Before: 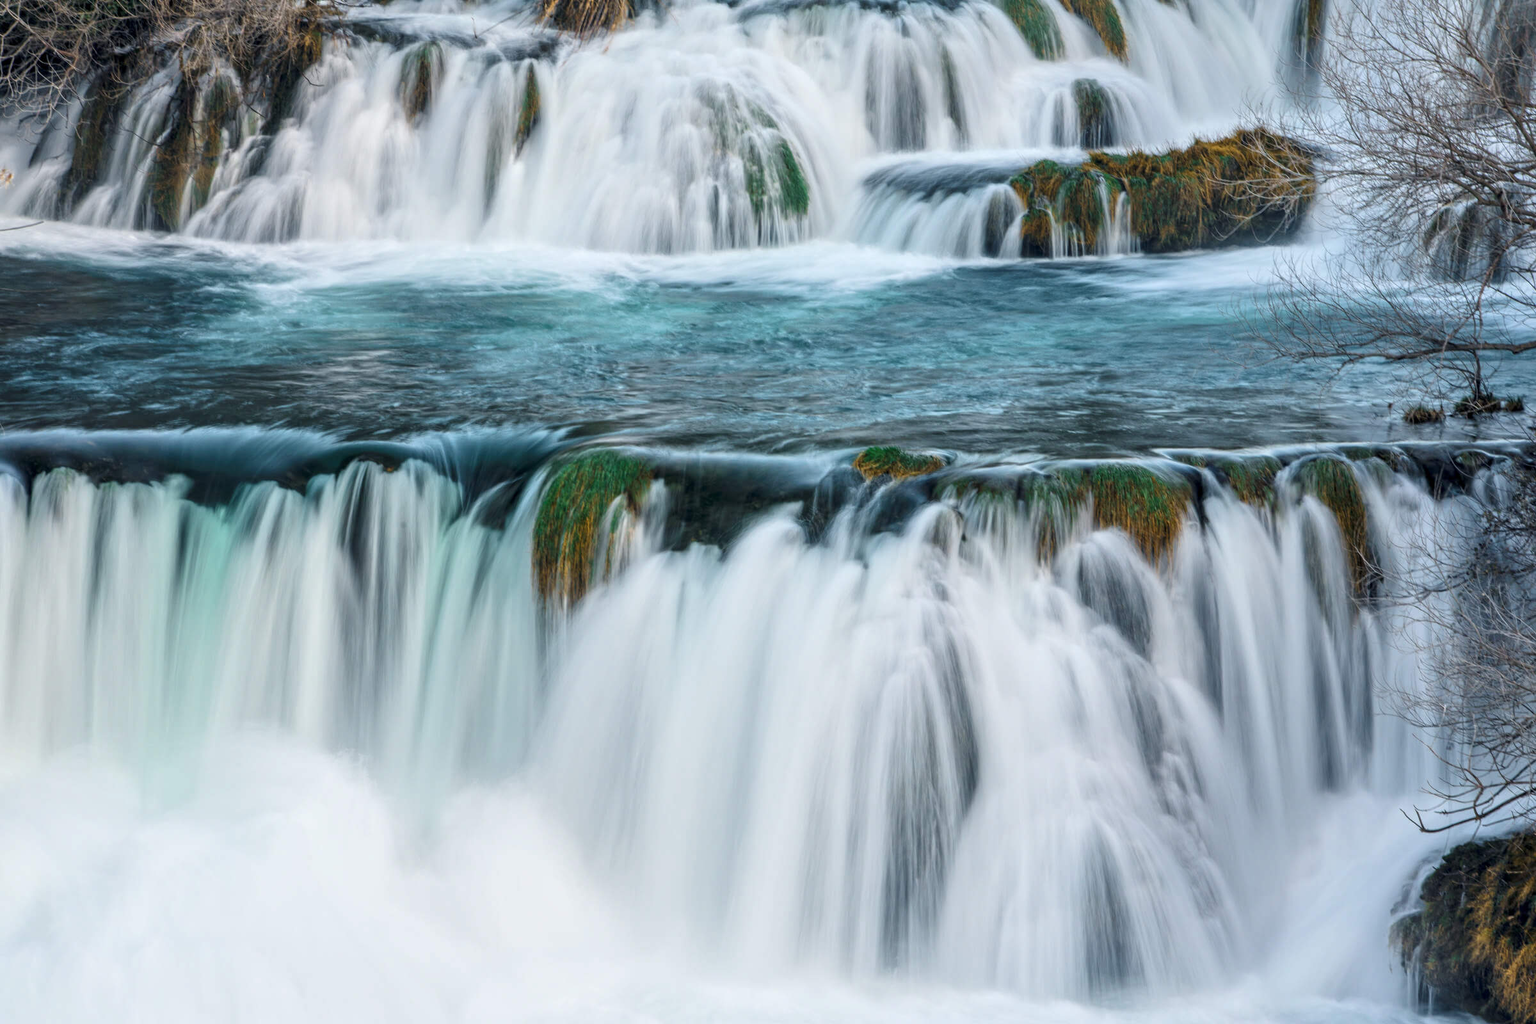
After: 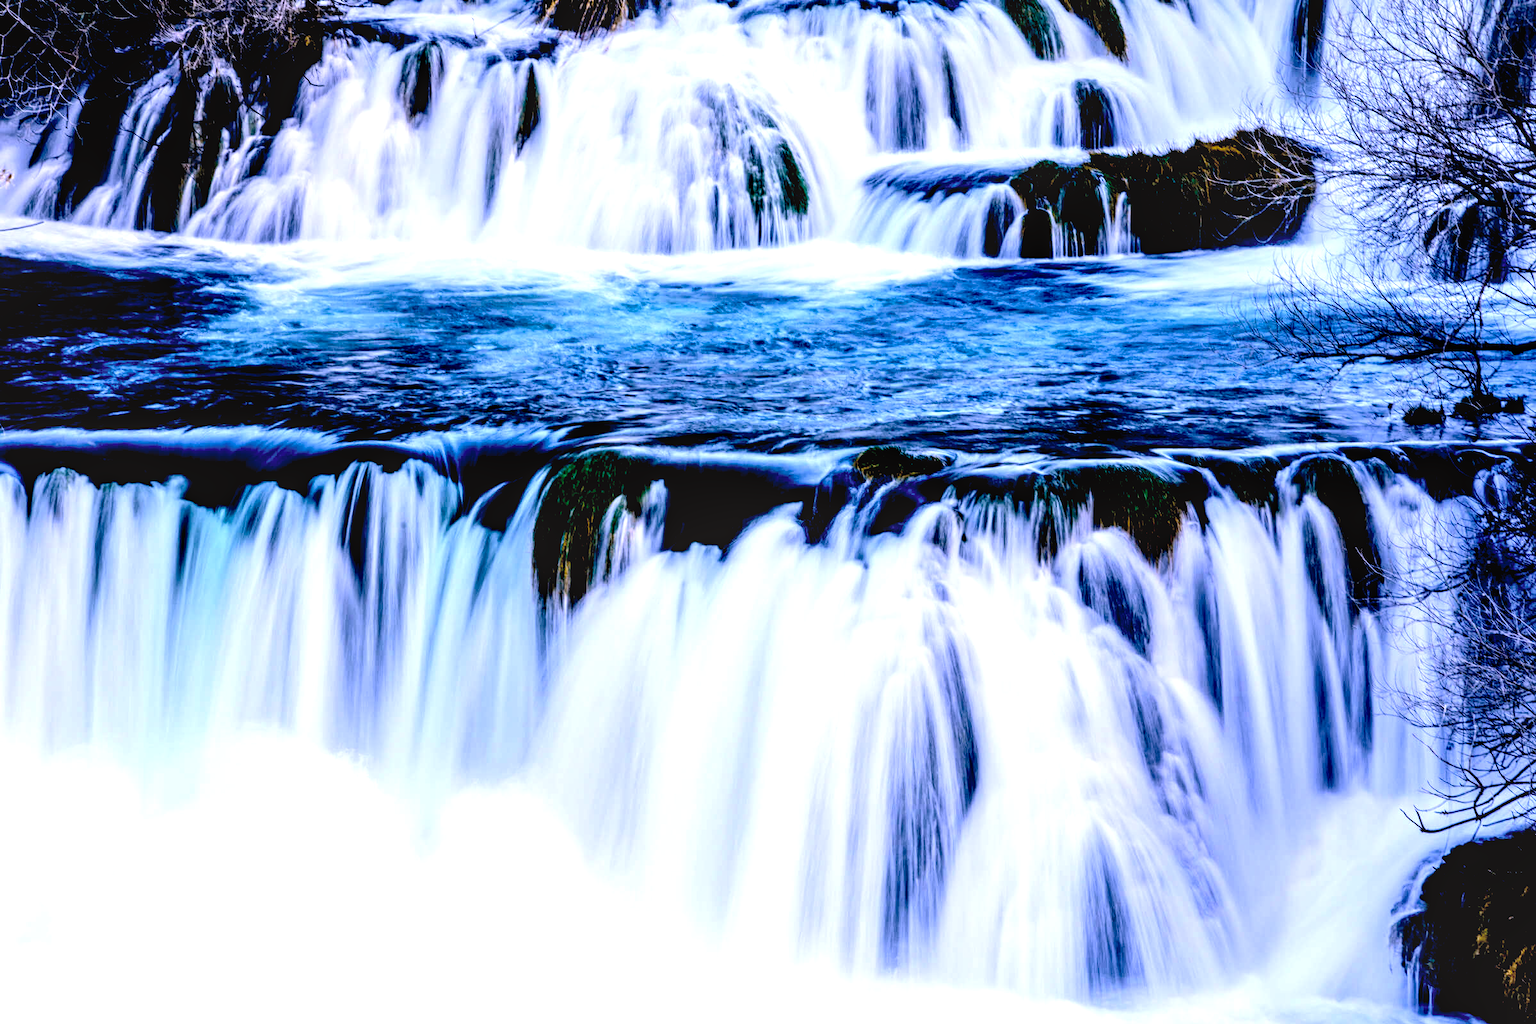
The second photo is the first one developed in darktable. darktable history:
local contrast: on, module defaults
color correction: highlights a* 12.23, highlights b* 5.41
contrast brightness saturation: brightness 0.15
white balance: red 0.871, blue 1.249
exposure: black level correction 0.1, exposure -0.092 EV, compensate highlight preservation false
color calibration: illuminant as shot in camera, x 0.358, y 0.373, temperature 4628.91 K
tone equalizer: -8 EV -1.08 EV, -7 EV -1.01 EV, -6 EV -0.867 EV, -5 EV -0.578 EV, -3 EV 0.578 EV, -2 EV 0.867 EV, -1 EV 1.01 EV, +0 EV 1.08 EV, edges refinement/feathering 500, mask exposure compensation -1.57 EV, preserve details no
rgb levels: preserve colors max RGB
